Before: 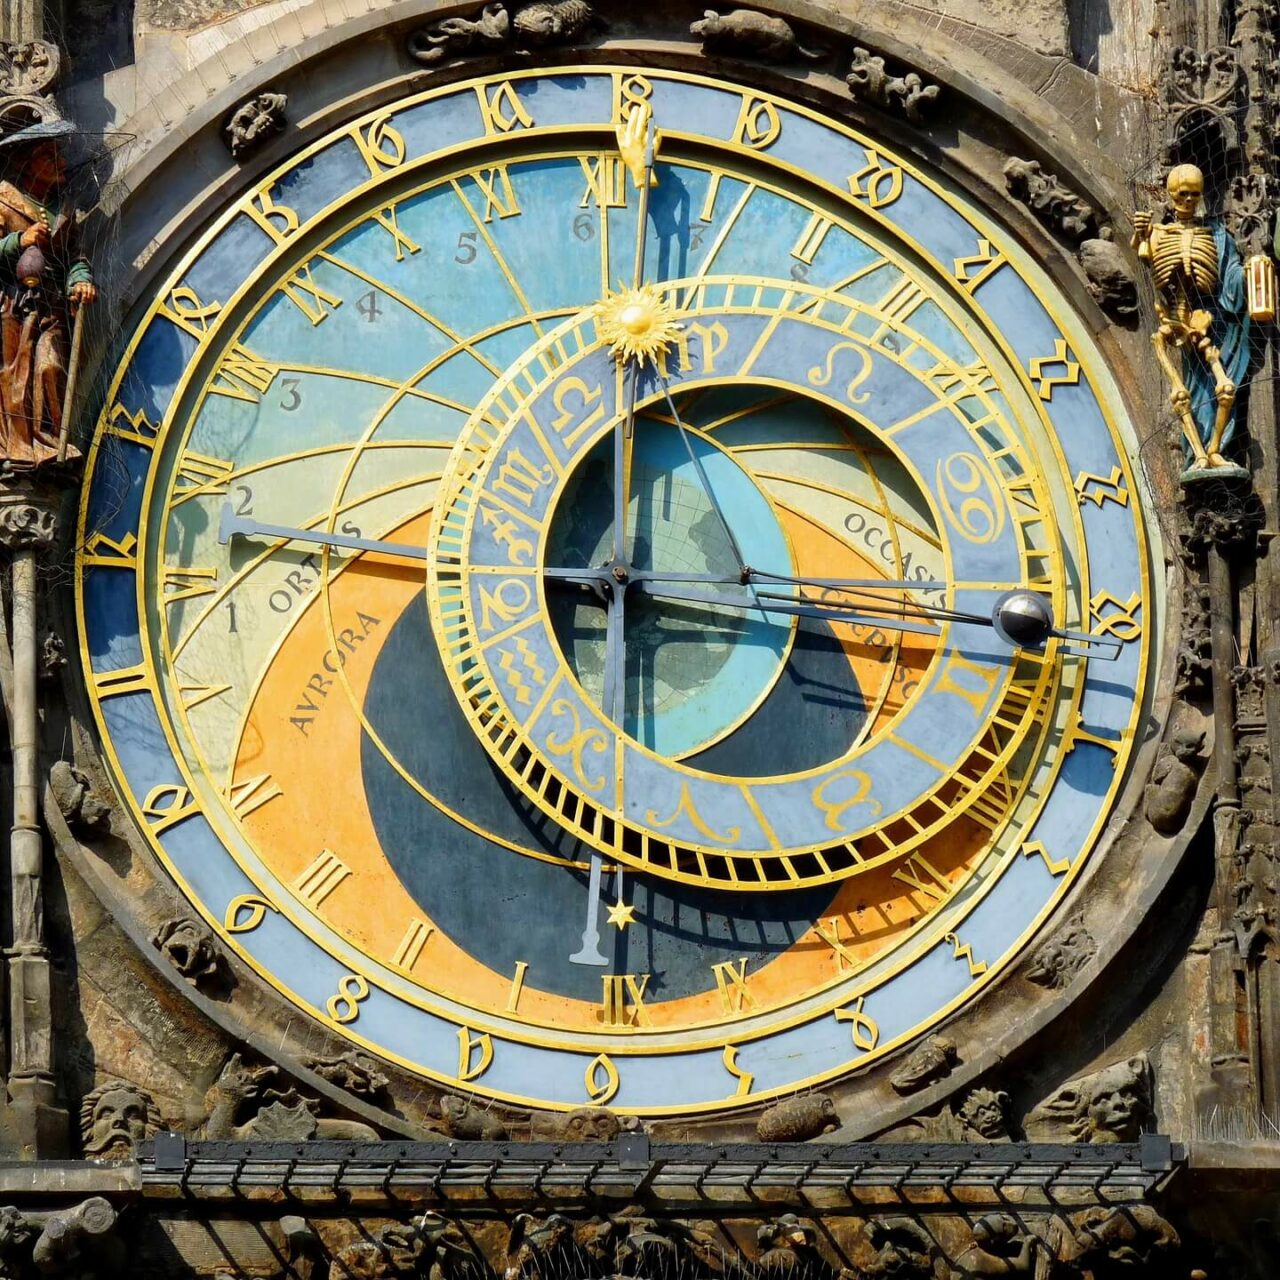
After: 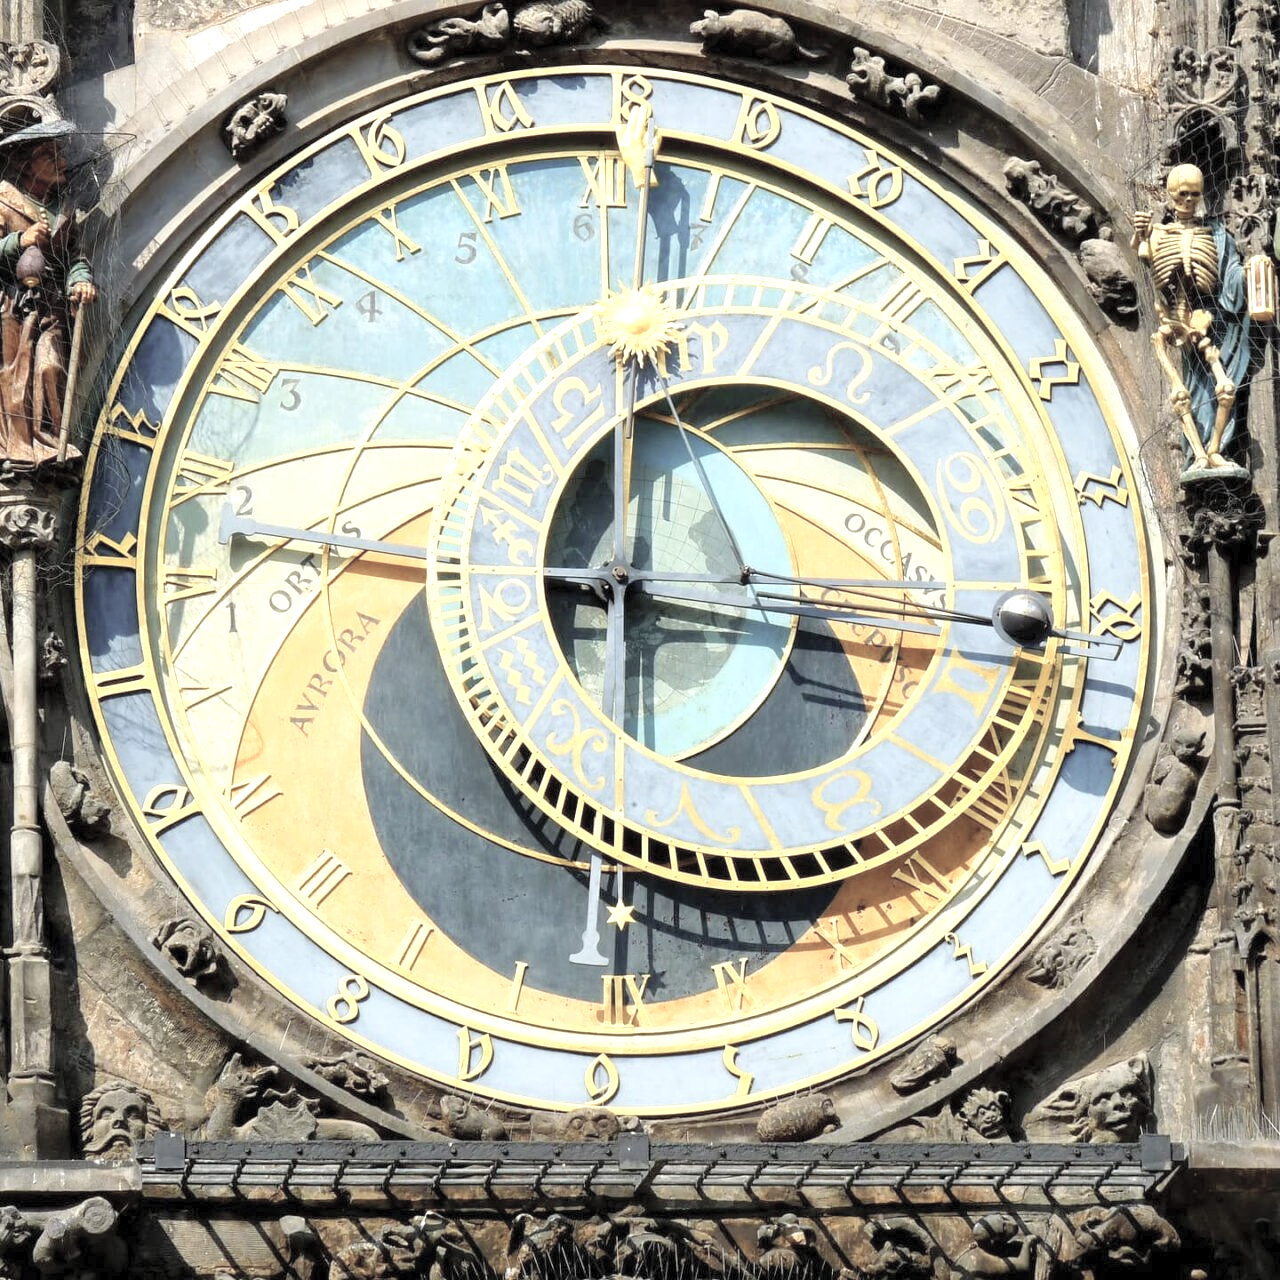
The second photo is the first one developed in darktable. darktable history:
exposure: exposure 0.665 EV, compensate exposure bias true, compensate highlight preservation false
contrast brightness saturation: brightness 0.182, saturation -0.499
